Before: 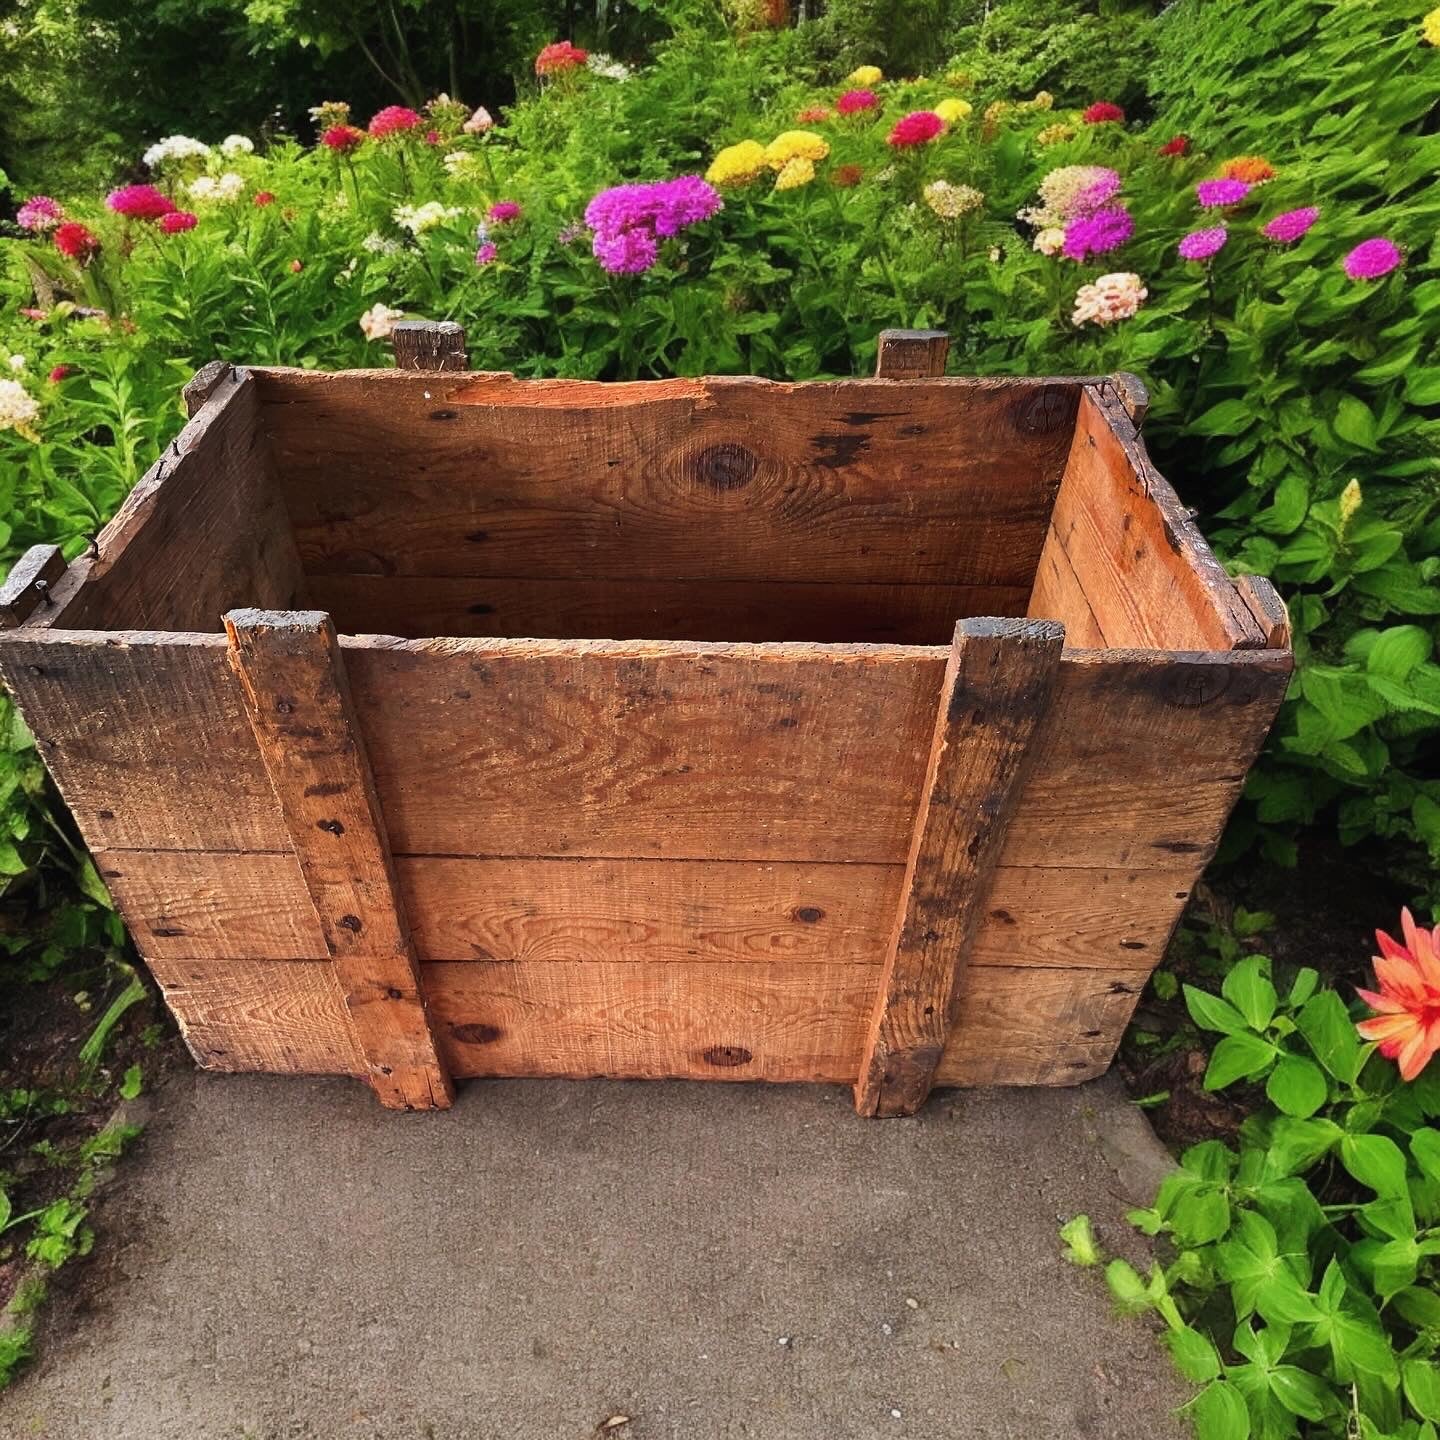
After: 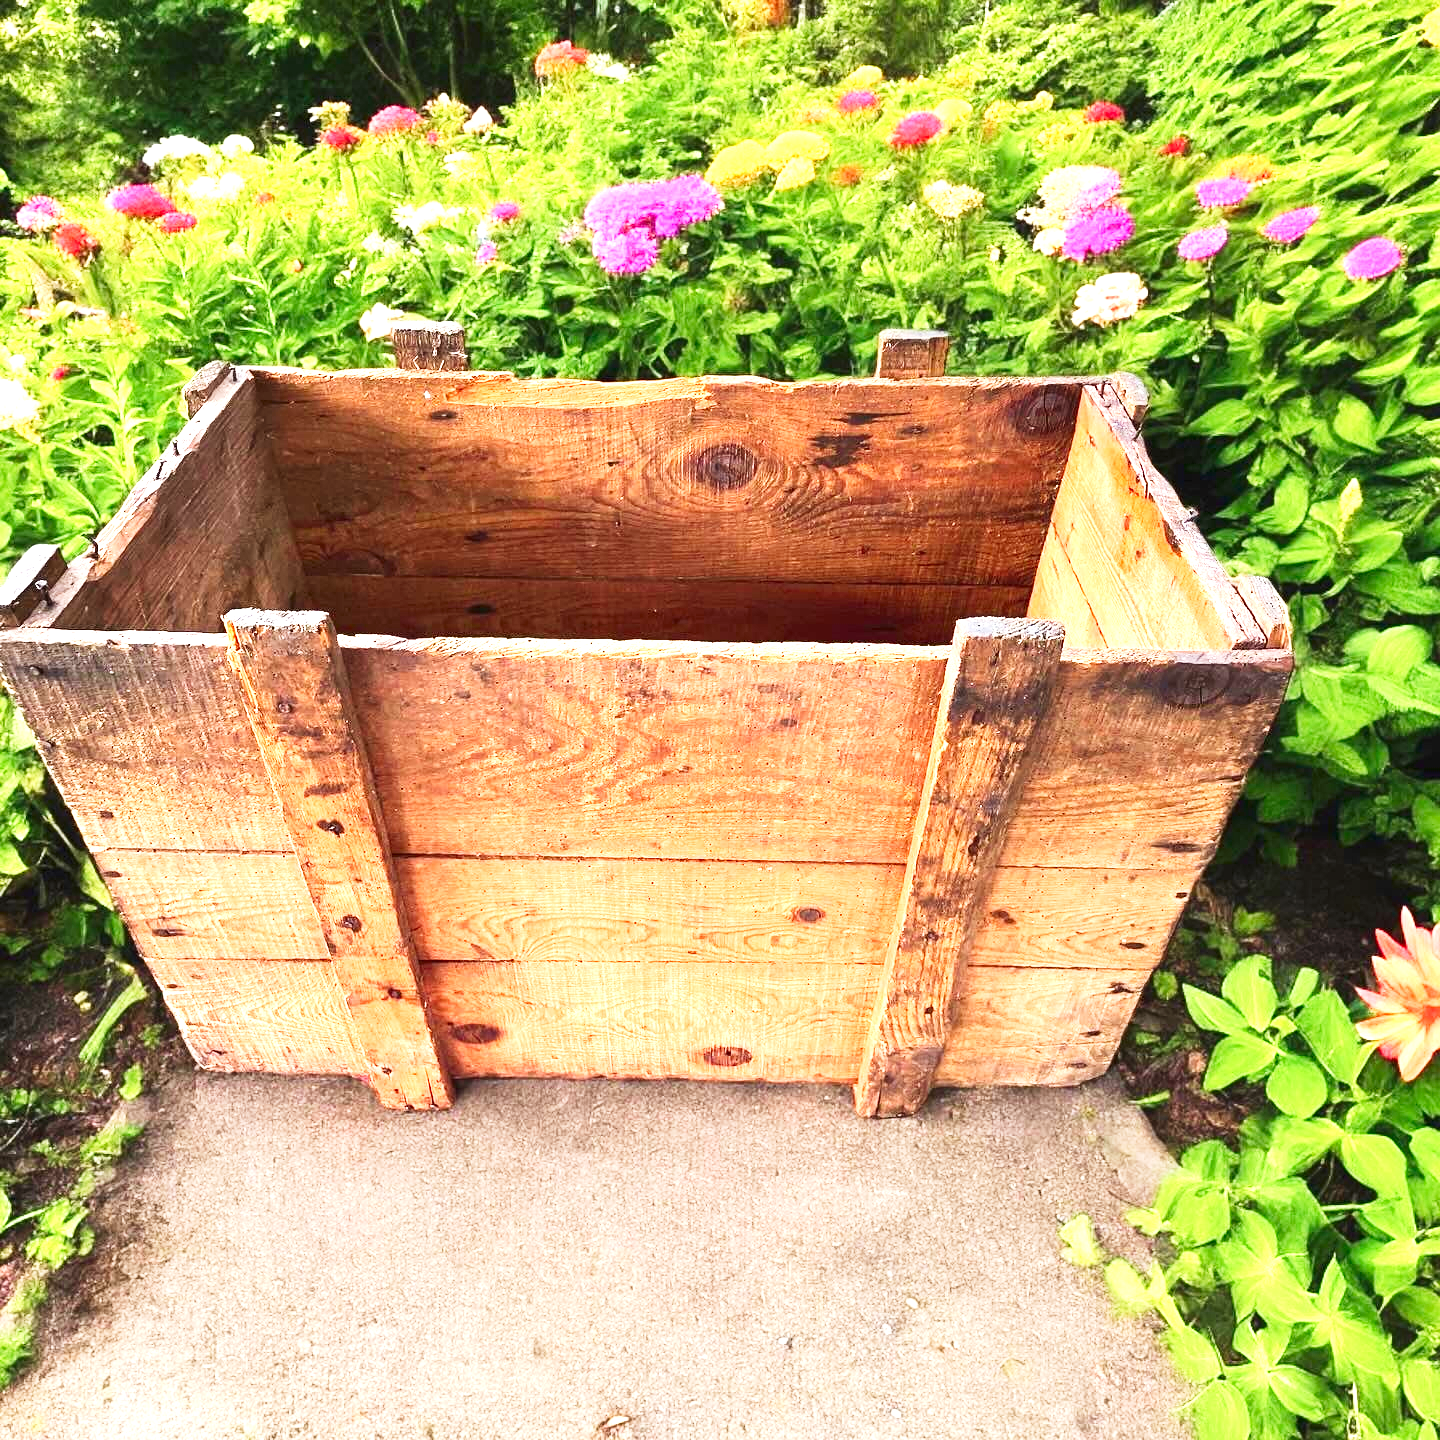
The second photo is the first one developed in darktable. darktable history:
tone curve: curves: ch0 [(0, 0) (0.739, 0.837) (1, 1)]; ch1 [(0, 0) (0.226, 0.261) (0.383, 0.397) (0.462, 0.473) (0.498, 0.502) (0.521, 0.52) (0.578, 0.57) (1, 1)]; ch2 [(0, 0) (0.438, 0.456) (0.5, 0.5) (0.547, 0.557) (0.597, 0.58) (0.629, 0.603) (1, 1)], preserve colors none
exposure: black level correction 0, exposure 1.661 EV, compensate highlight preservation false
contrast brightness saturation: contrast 0.148, brightness -0.014, saturation 0.104
velvia: strength 14.58%
